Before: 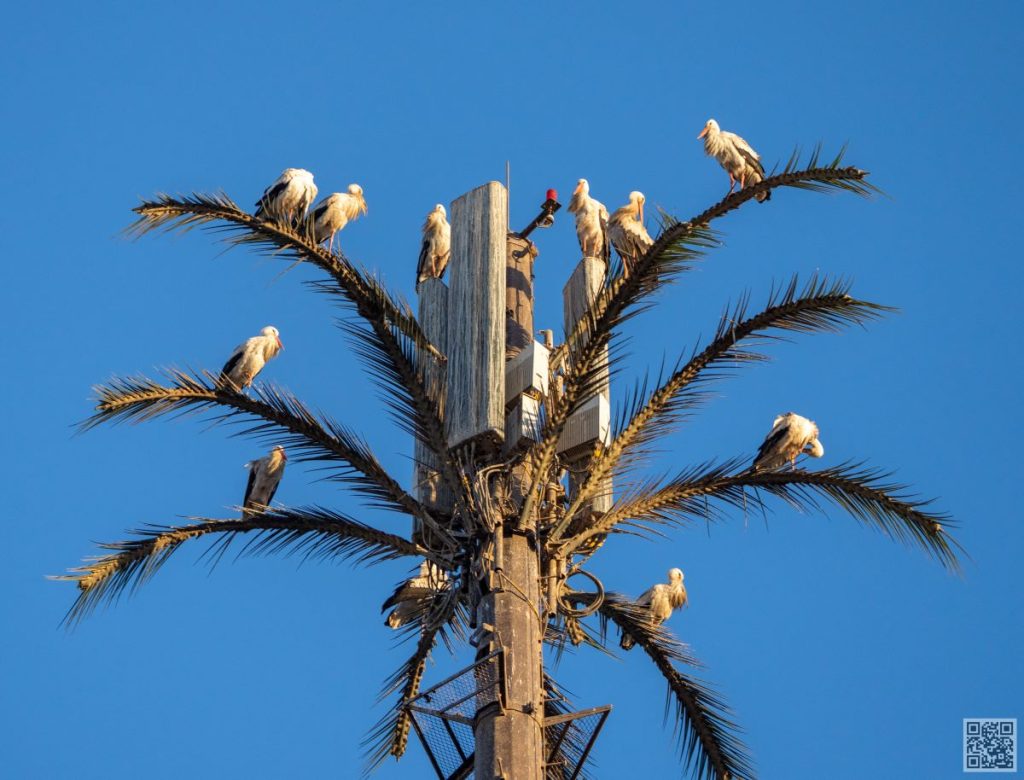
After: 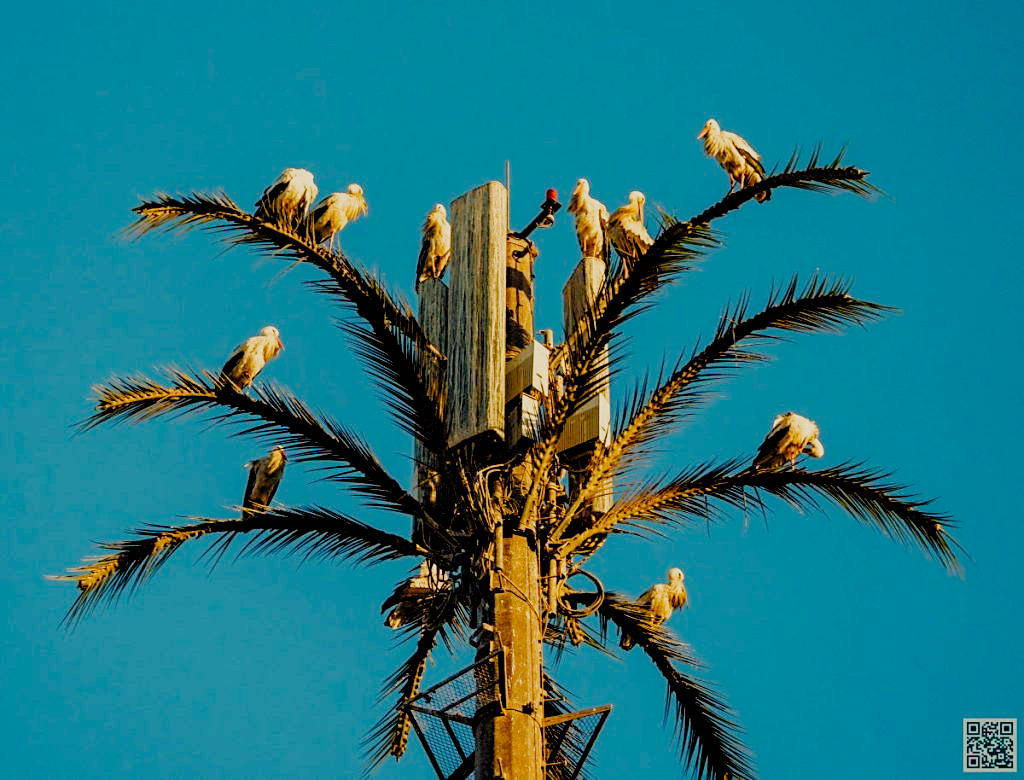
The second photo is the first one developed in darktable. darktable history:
white balance: red 1.08, blue 0.791
filmic rgb: black relative exposure -2.85 EV, white relative exposure 4.56 EV, hardness 1.77, contrast 1.25, preserve chrominance no, color science v5 (2021)
sharpen: radius 1.864, amount 0.398, threshold 1.271
color balance rgb: shadows lift › chroma 2%, shadows lift › hue 247.2°, power › chroma 0.3%, power › hue 25.2°, highlights gain › chroma 3%, highlights gain › hue 60°, global offset › luminance 0.75%, perceptual saturation grading › global saturation 20%, perceptual saturation grading › highlights -20%, perceptual saturation grading › shadows 30%, global vibrance 20%
